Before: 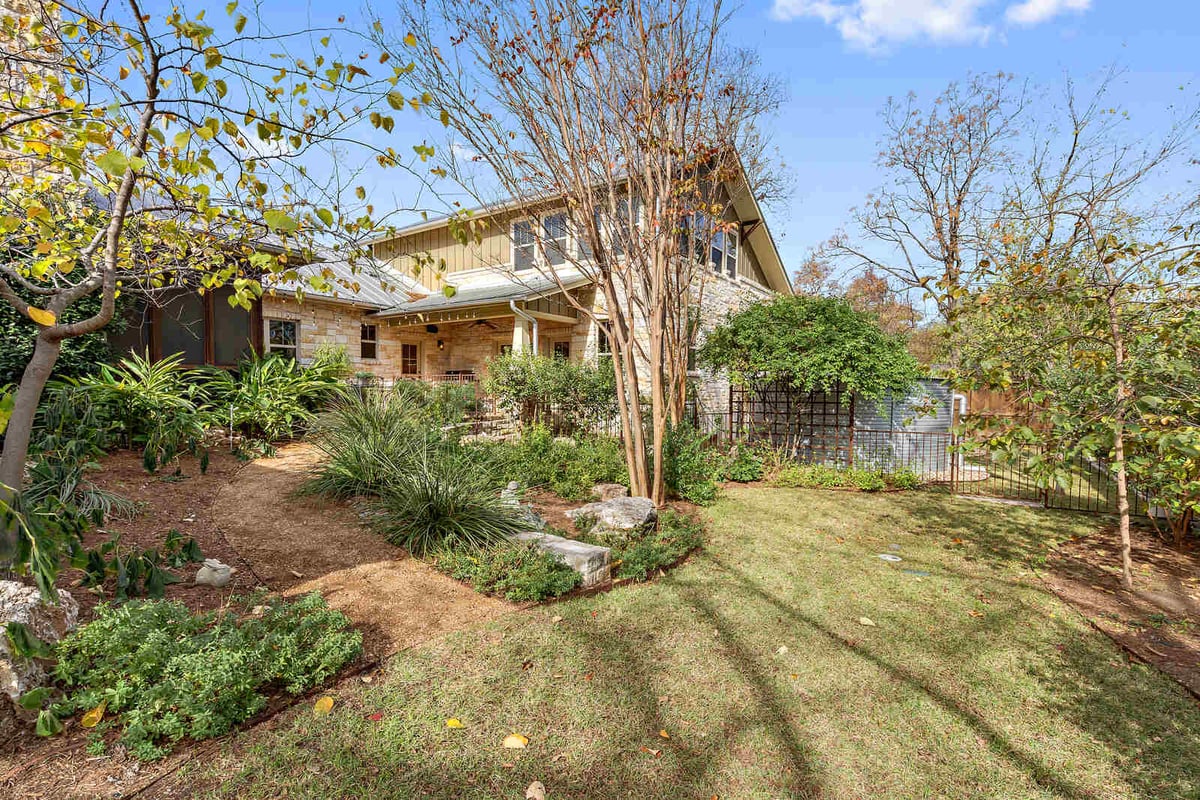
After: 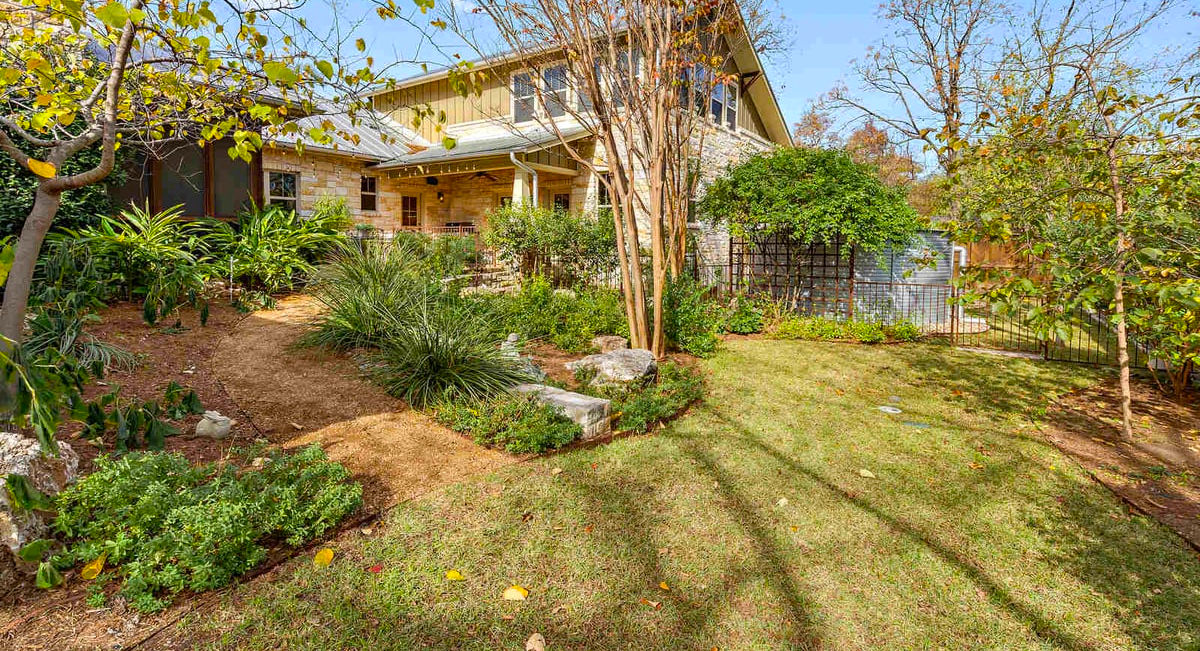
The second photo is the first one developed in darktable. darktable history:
color balance rgb: perceptual saturation grading › global saturation 25%, global vibrance 20%
crop and rotate: top 18.507%
